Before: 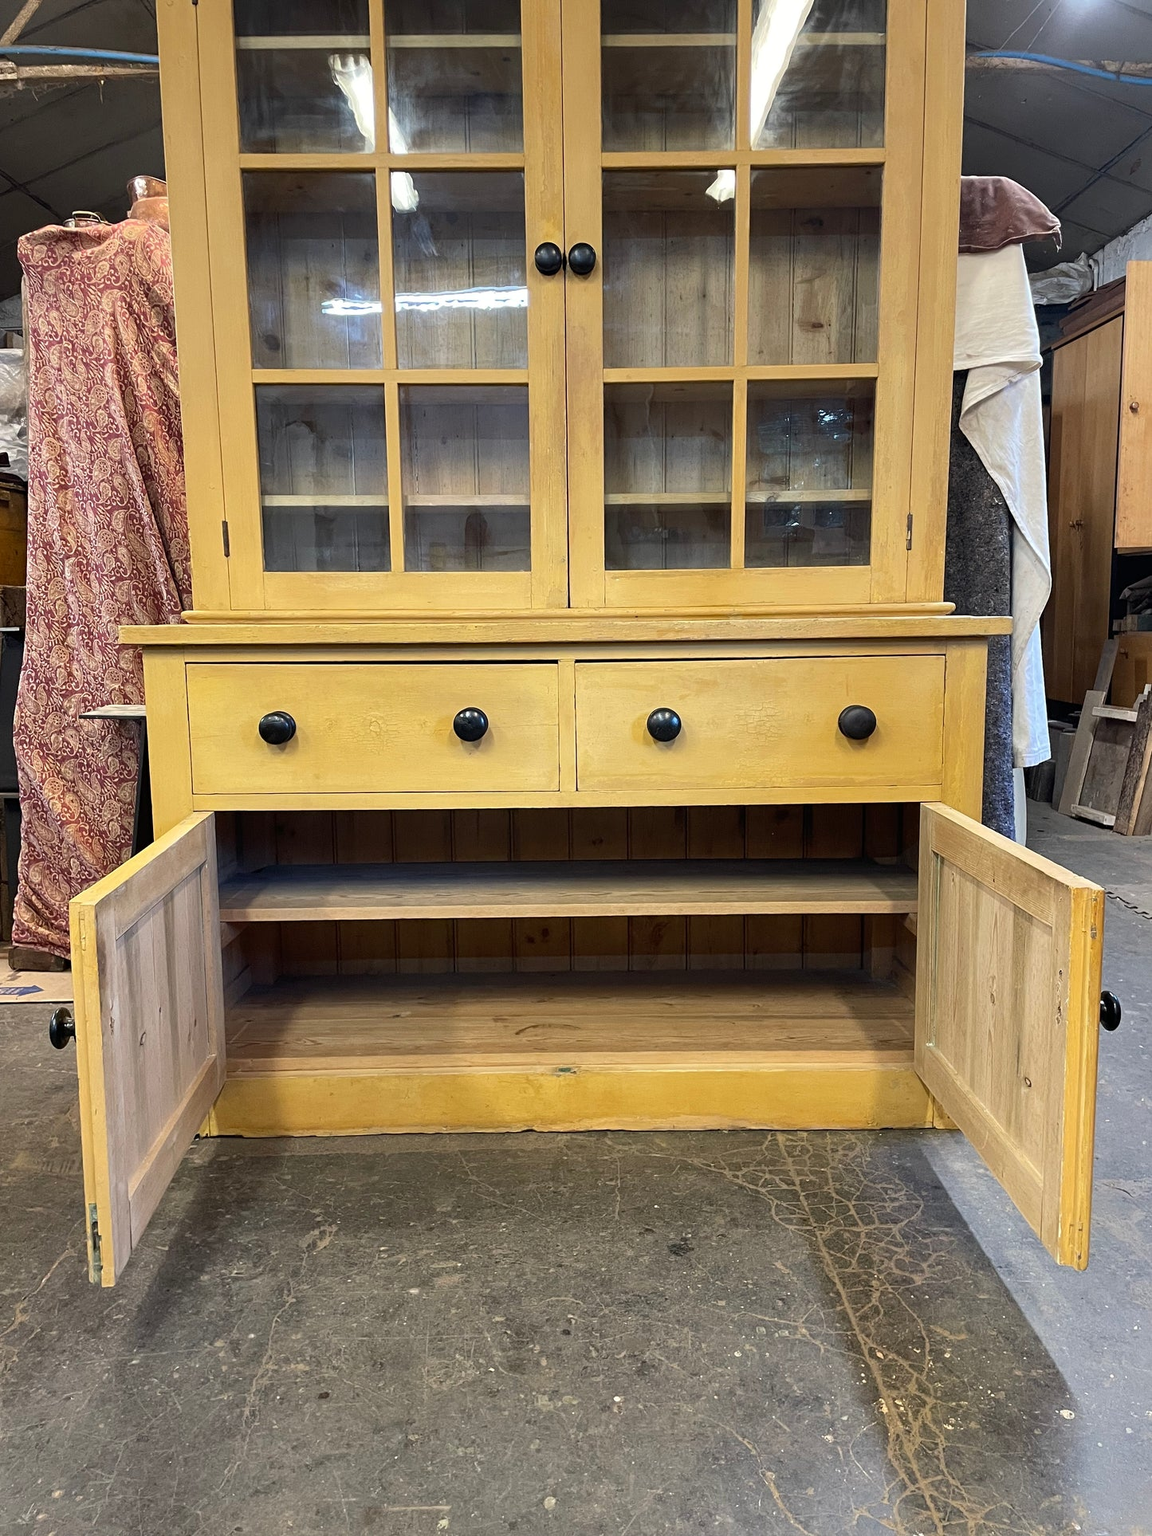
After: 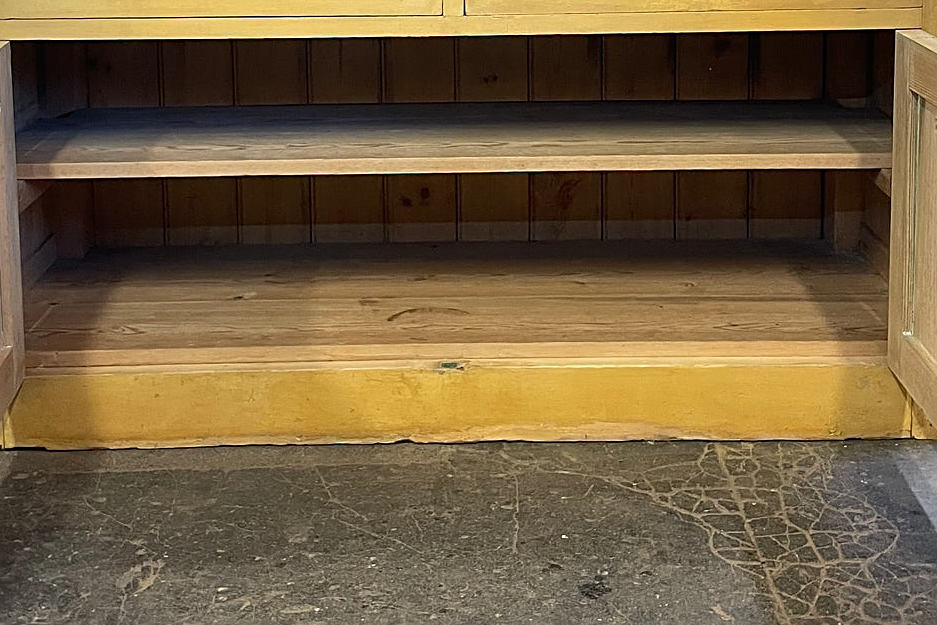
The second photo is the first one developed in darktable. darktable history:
sharpen: amount 0.479
crop: left 17.992%, top 50.749%, right 17.111%, bottom 16.804%
vignetting: fall-off start 97.31%, fall-off radius 77.71%, brightness -0.808, width/height ratio 1.119
